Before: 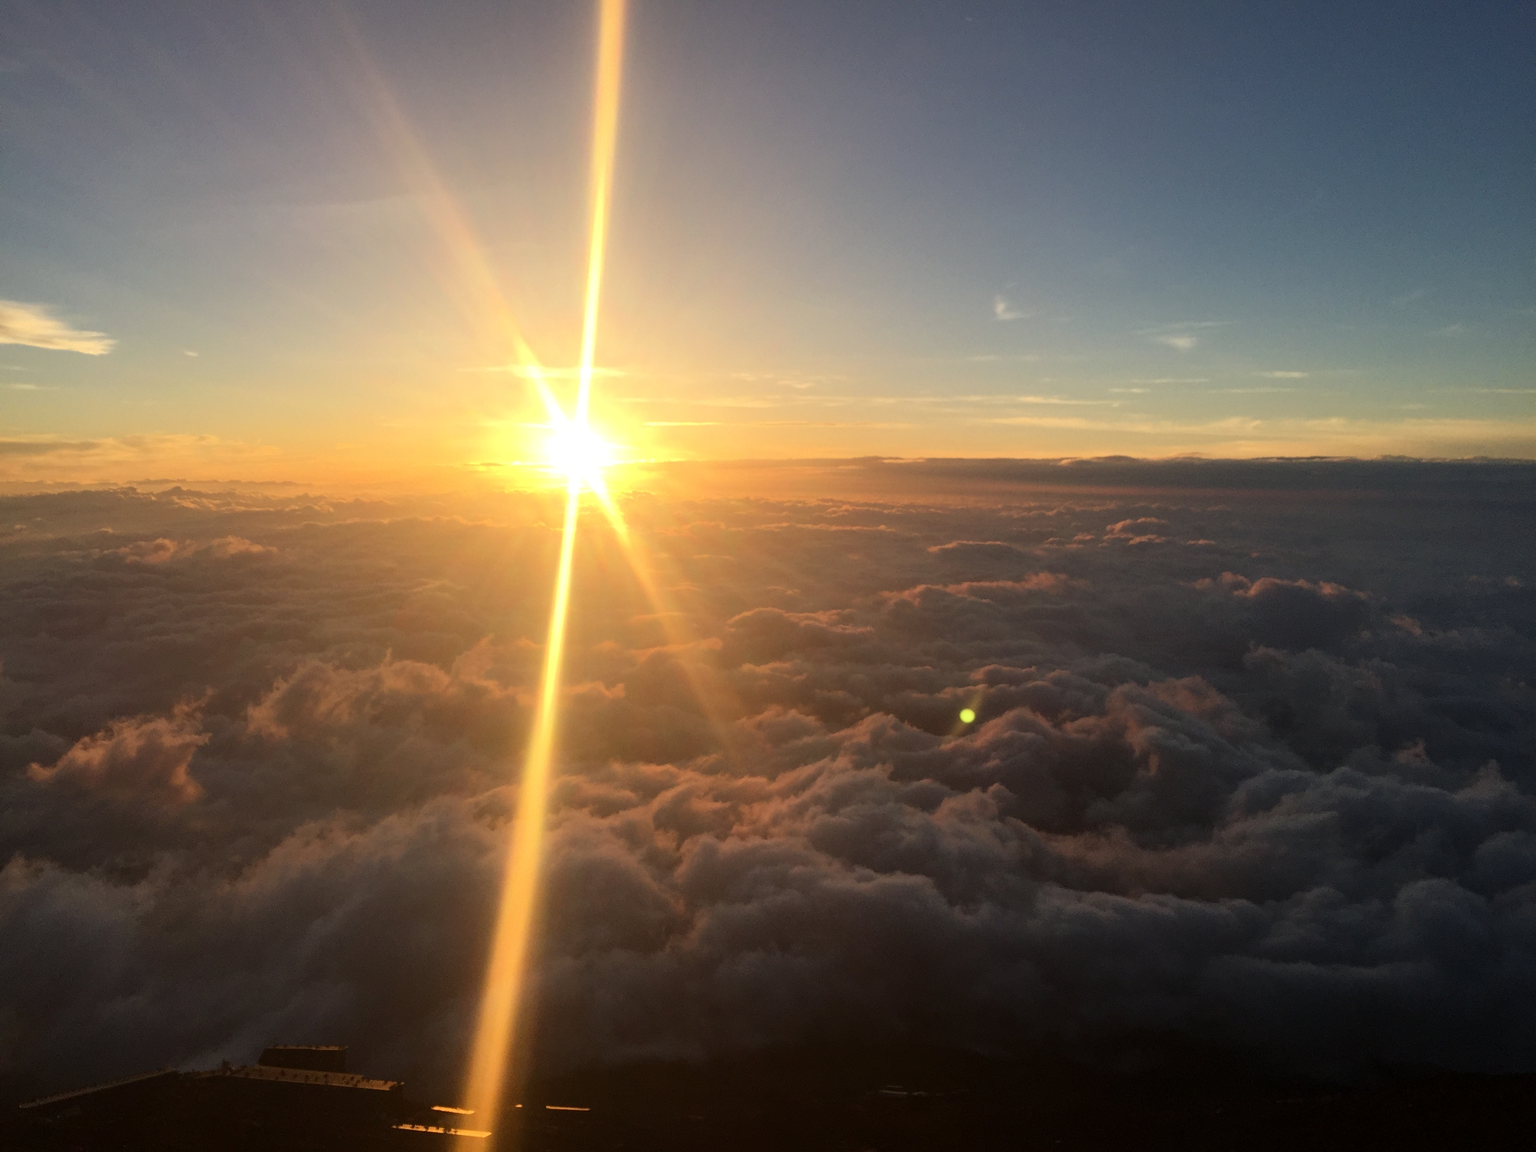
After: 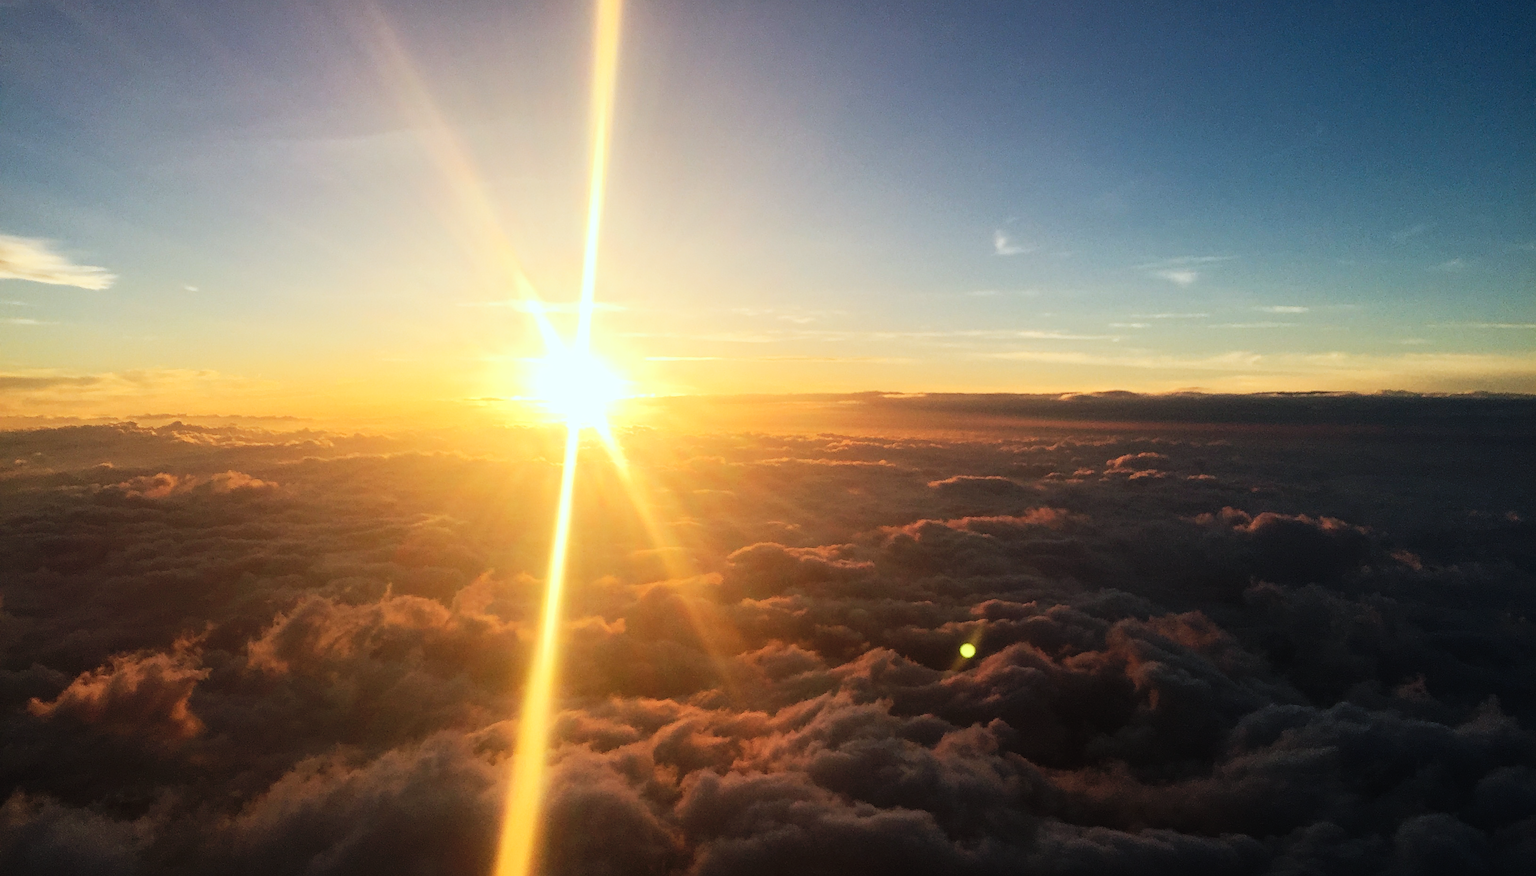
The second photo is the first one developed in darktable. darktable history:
tone curve: curves: ch0 [(0, 0) (0.003, 0.002) (0.011, 0.006) (0.025, 0.014) (0.044, 0.02) (0.069, 0.027) (0.1, 0.036) (0.136, 0.05) (0.177, 0.081) (0.224, 0.118) (0.277, 0.183) (0.335, 0.262) (0.399, 0.351) (0.468, 0.456) (0.543, 0.571) (0.623, 0.692) (0.709, 0.795) (0.801, 0.88) (0.898, 0.948) (1, 1)], preserve colors none
color correction: highlights a* -3.76, highlights b* -10.65
crop: top 5.713%, bottom 18.2%
sharpen: on, module defaults
